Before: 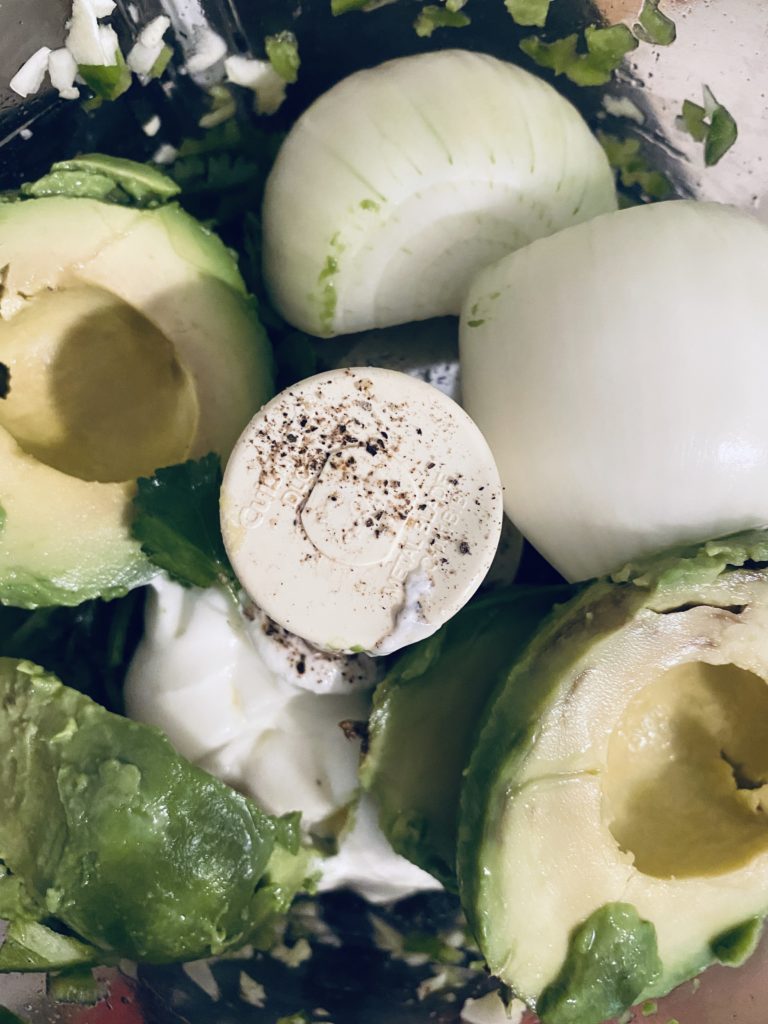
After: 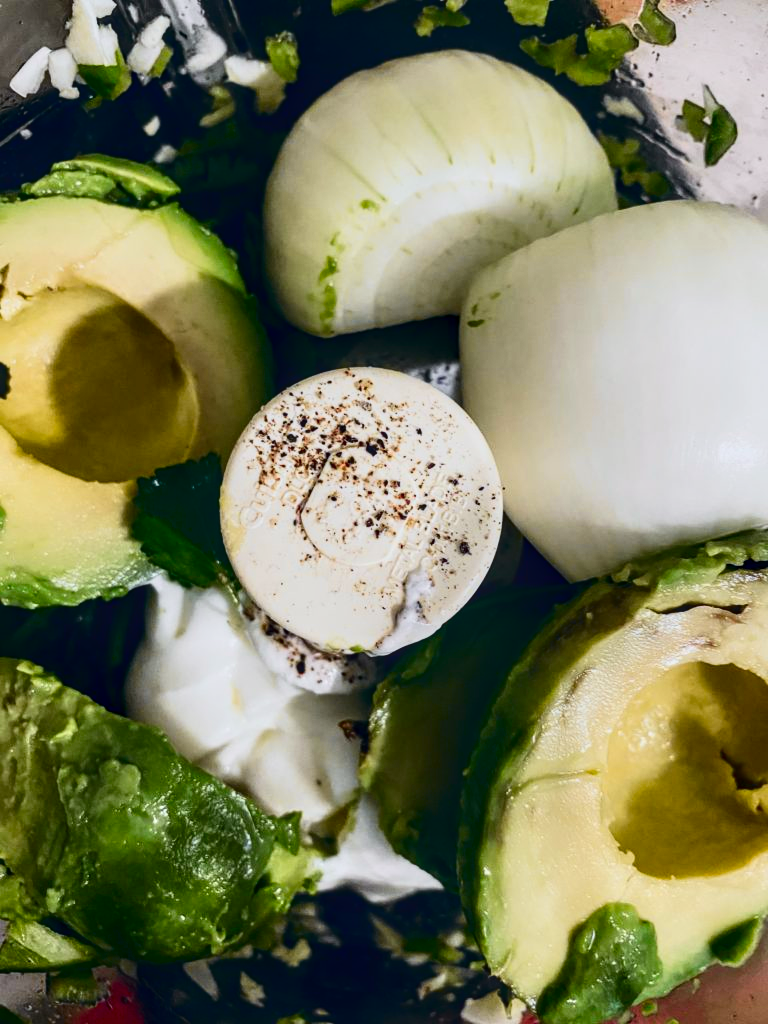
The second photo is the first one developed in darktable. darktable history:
white balance: red 0.982, blue 1.018
local contrast: on, module defaults
contrast brightness saturation: brightness -0.25, saturation 0.2
tone curve: curves: ch0 [(0, 0.005) (0.103, 0.081) (0.196, 0.197) (0.391, 0.469) (0.491, 0.585) (0.638, 0.751) (0.822, 0.886) (0.997, 0.959)]; ch1 [(0, 0) (0.172, 0.123) (0.324, 0.253) (0.396, 0.388) (0.474, 0.479) (0.499, 0.498) (0.529, 0.528) (0.579, 0.614) (0.633, 0.677) (0.812, 0.856) (1, 1)]; ch2 [(0, 0) (0.411, 0.424) (0.459, 0.478) (0.5, 0.501) (0.517, 0.526) (0.553, 0.583) (0.609, 0.646) (0.708, 0.768) (0.839, 0.916) (1, 1)], color space Lab, independent channels, preserve colors none
